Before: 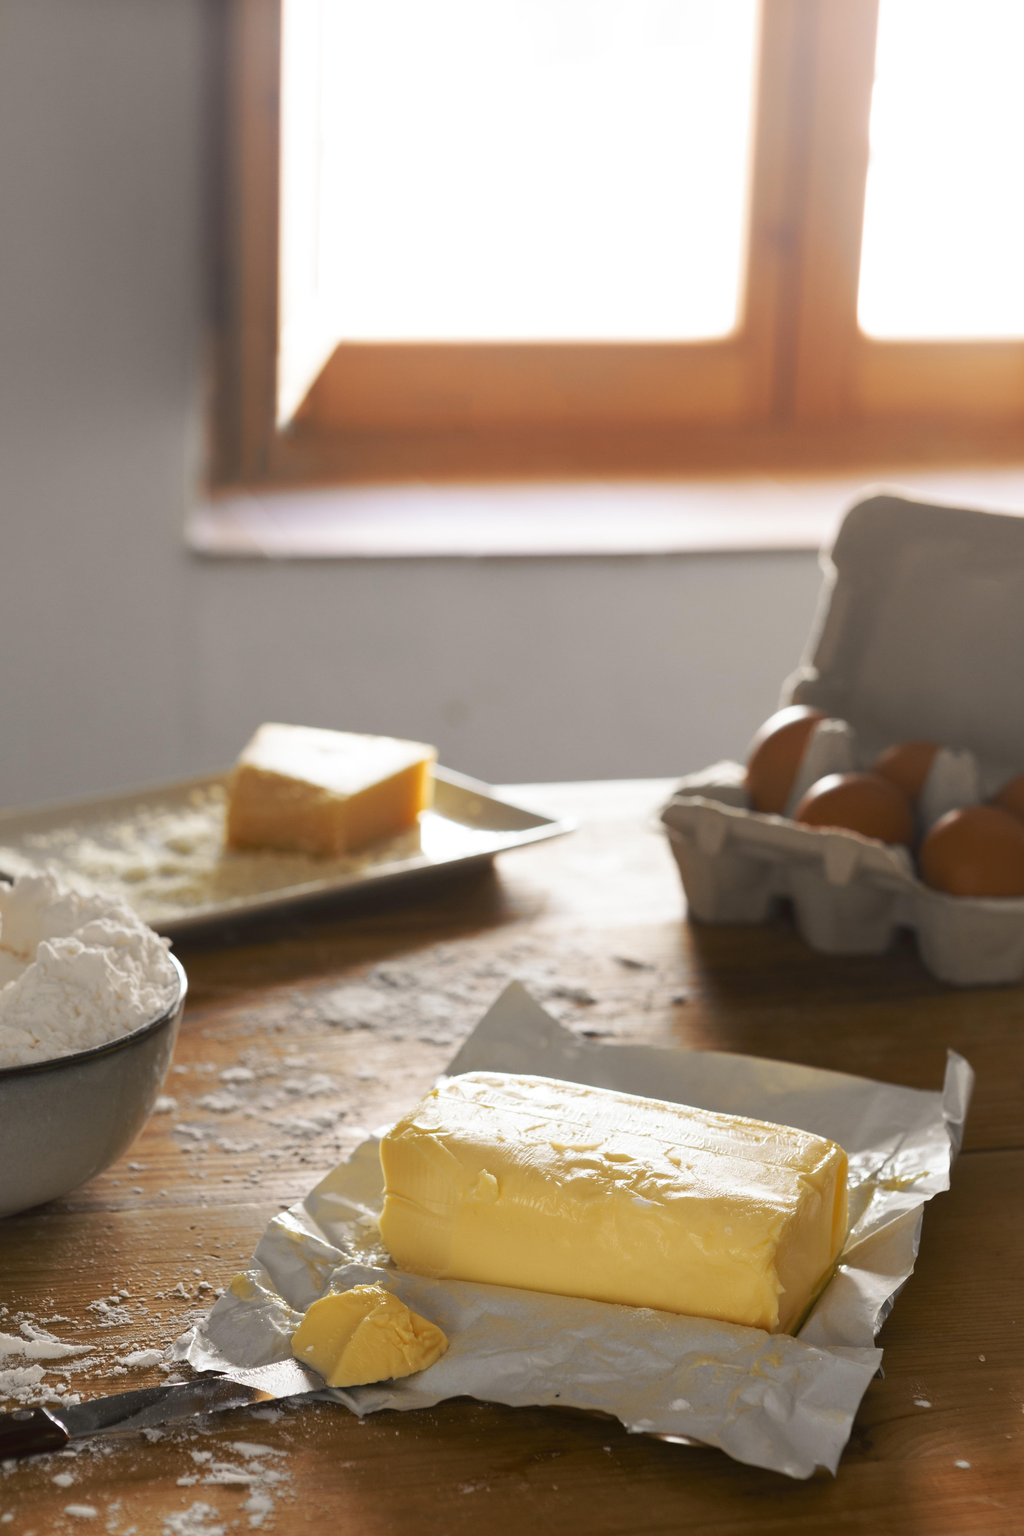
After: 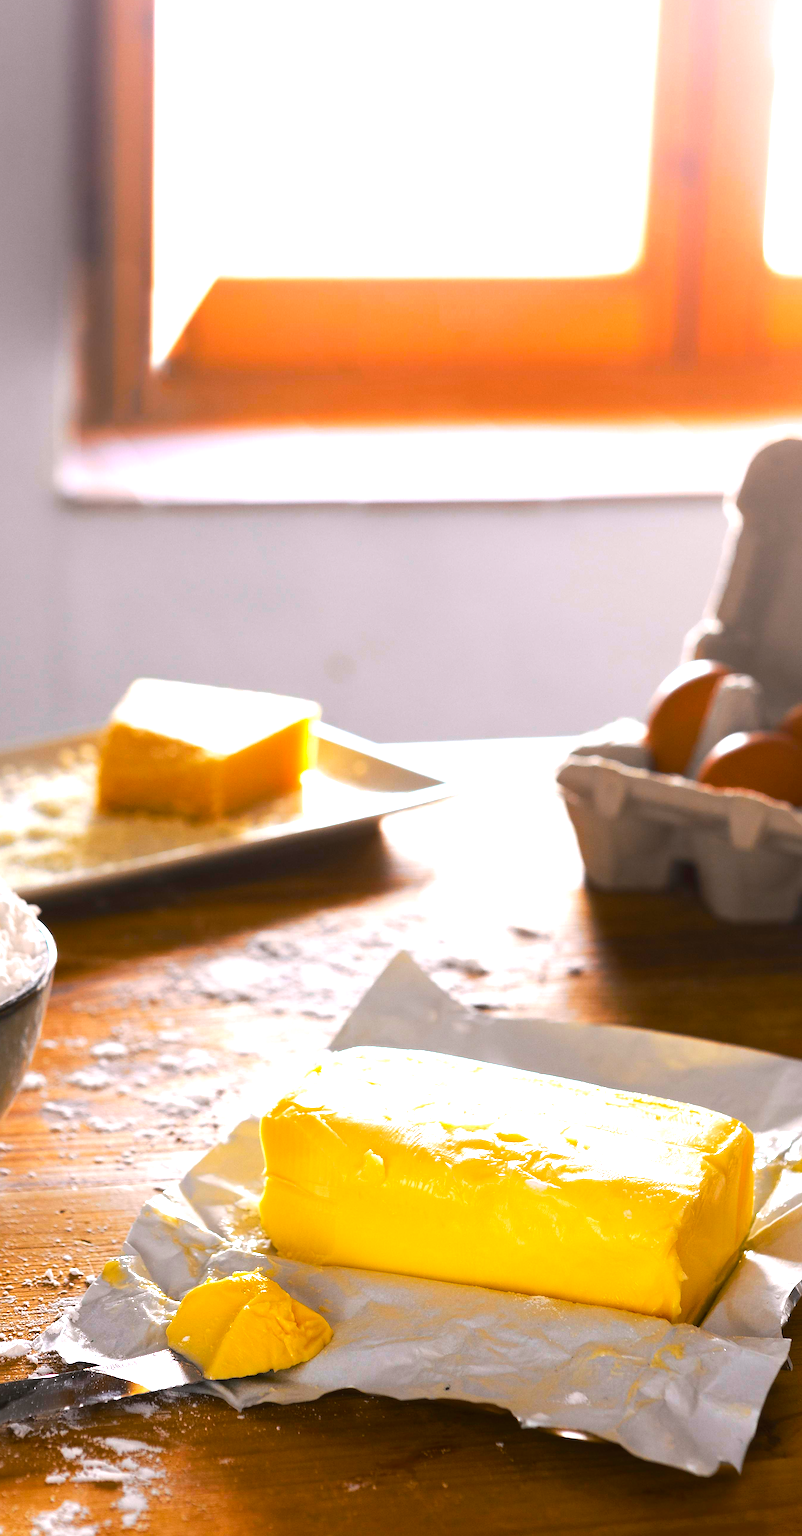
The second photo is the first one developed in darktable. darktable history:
color balance rgb: shadows lift › chroma 0.951%, shadows lift › hue 114.28°, linear chroma grading › global chroma 18.329%, perceptual saturation grading › global saturation 24.991%
sharpen: on, module defaults
exposure: black level correction -0.002, exposure 0.545 EV, compensate exposure bias true, compensate highlight preservation false
tone equalizer: -8 EV -0.414 EV, -7 EV -0.406 EV, -6 EV -0.349 EV, -5 EV -0.241 EV, -3 EV 0.215 EV, -2 EV 0.351 EV, -1 EV 0.387 EV, +0 EV 0.398 EV, edges refinement/feathering 500, mask exposure compensation -1.57 EV, preserve details no
crop and rotate: left 13.084%, top 5.24%, right 12.62%
color calibration: illuminant as shot in camera, x 0.358, y 0.373, temperature 4628.91 K
